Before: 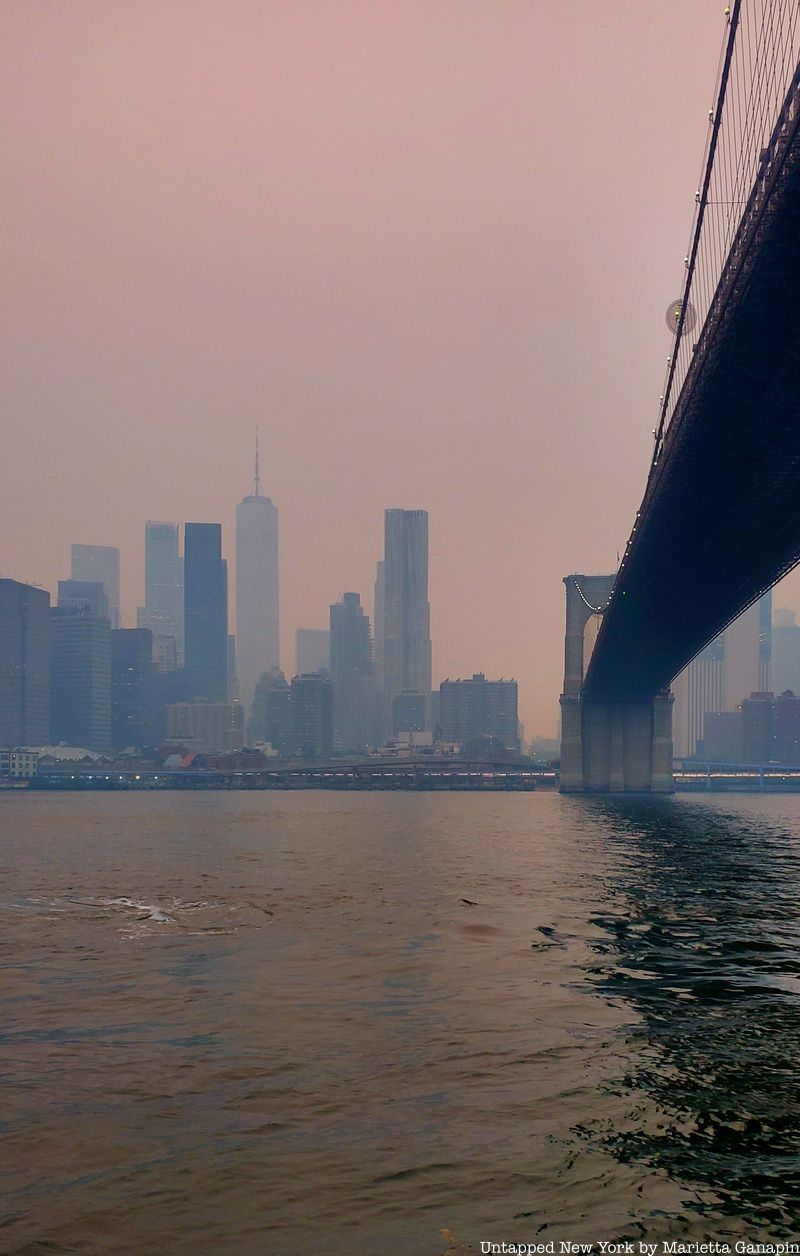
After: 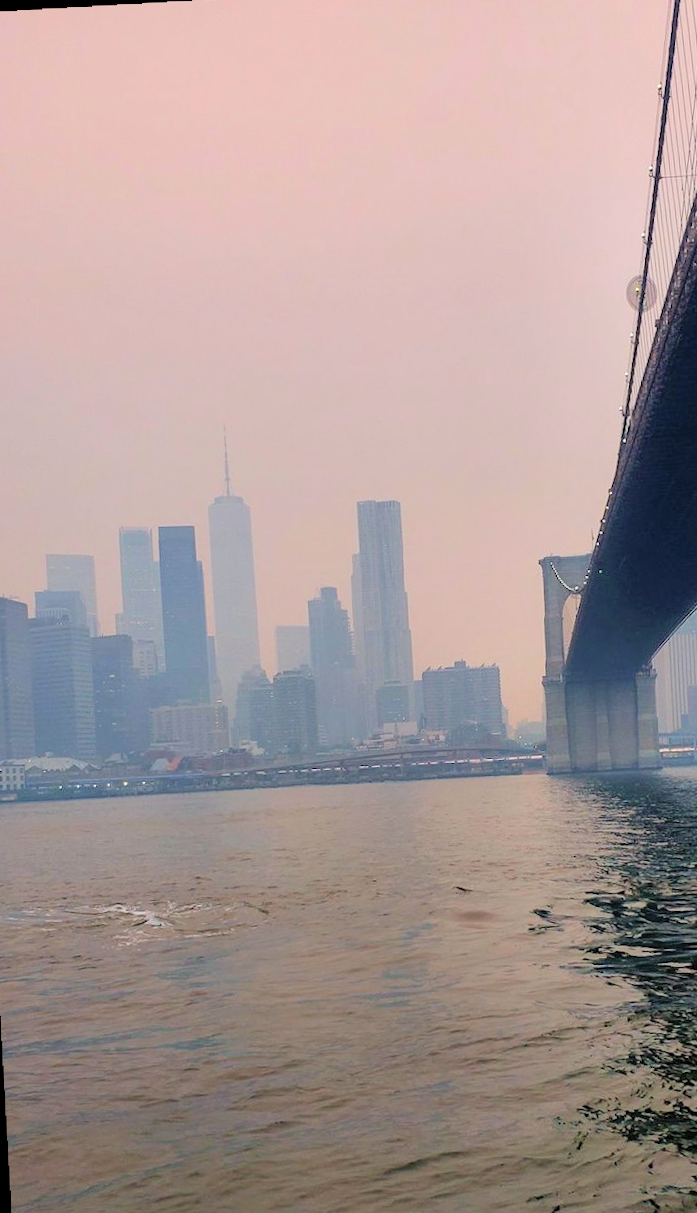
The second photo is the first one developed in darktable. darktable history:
local contrast: highlights 100%, shadows 100%, detail 120%, midtone range 0.2
global tonemap: drago (0.7, 100)
crop and rotate: angle 1°, left 4.281%, top 0.642%, right 11.383%, bottom 2.486%
rotate and perspective: rotation -2.29°, automatic cropping off
